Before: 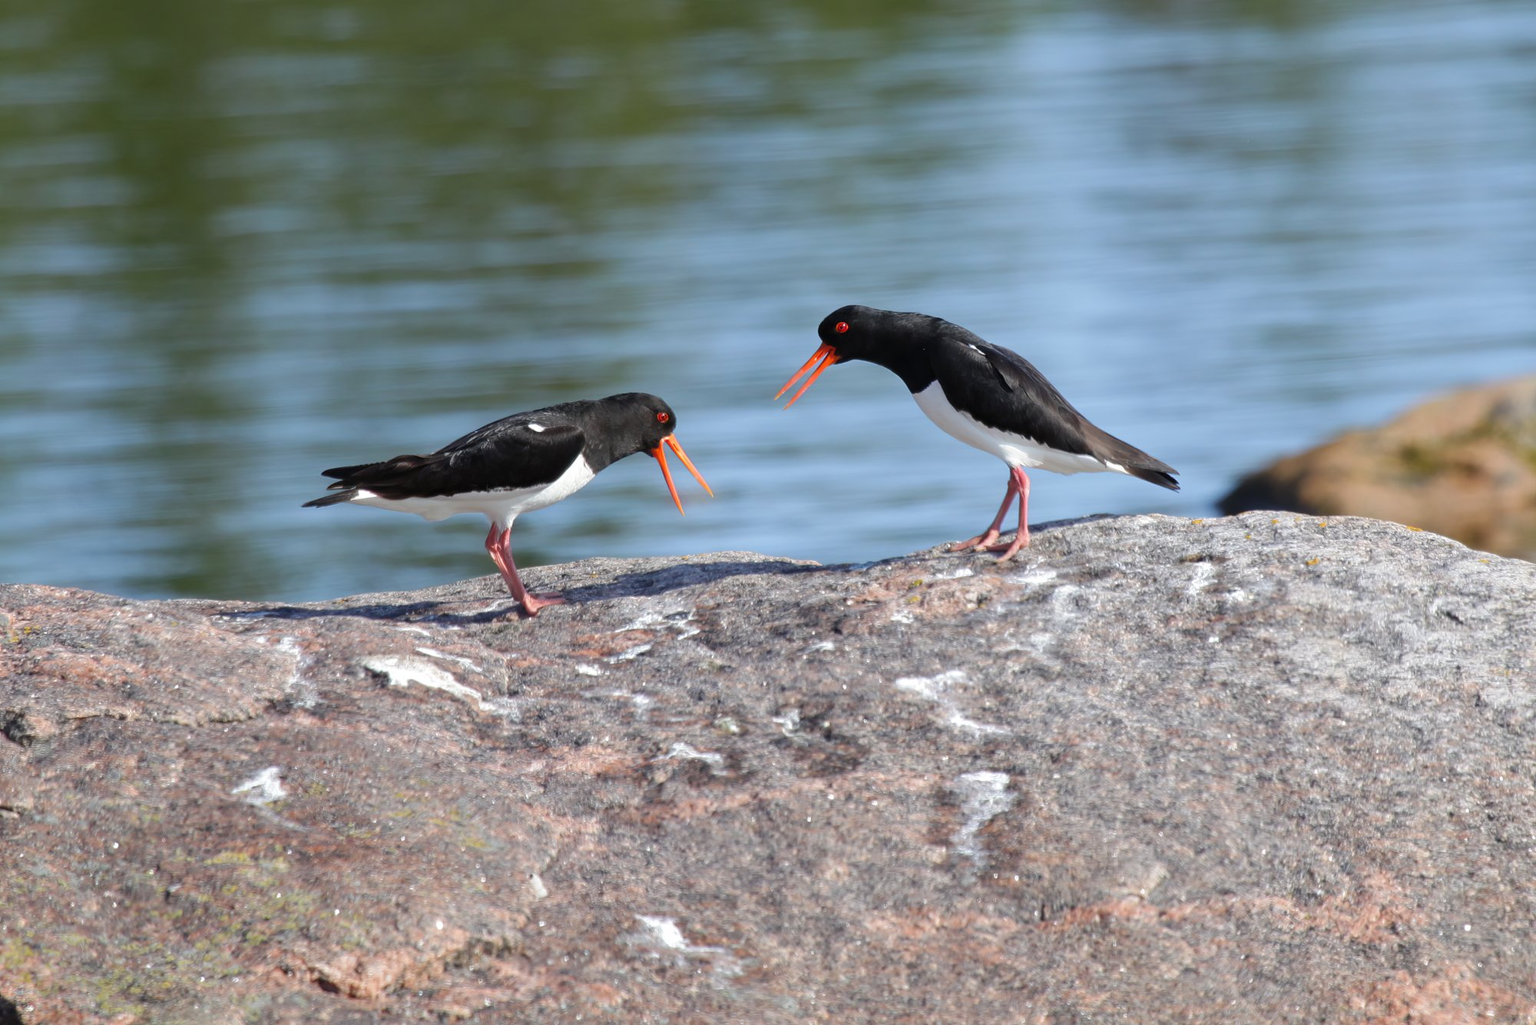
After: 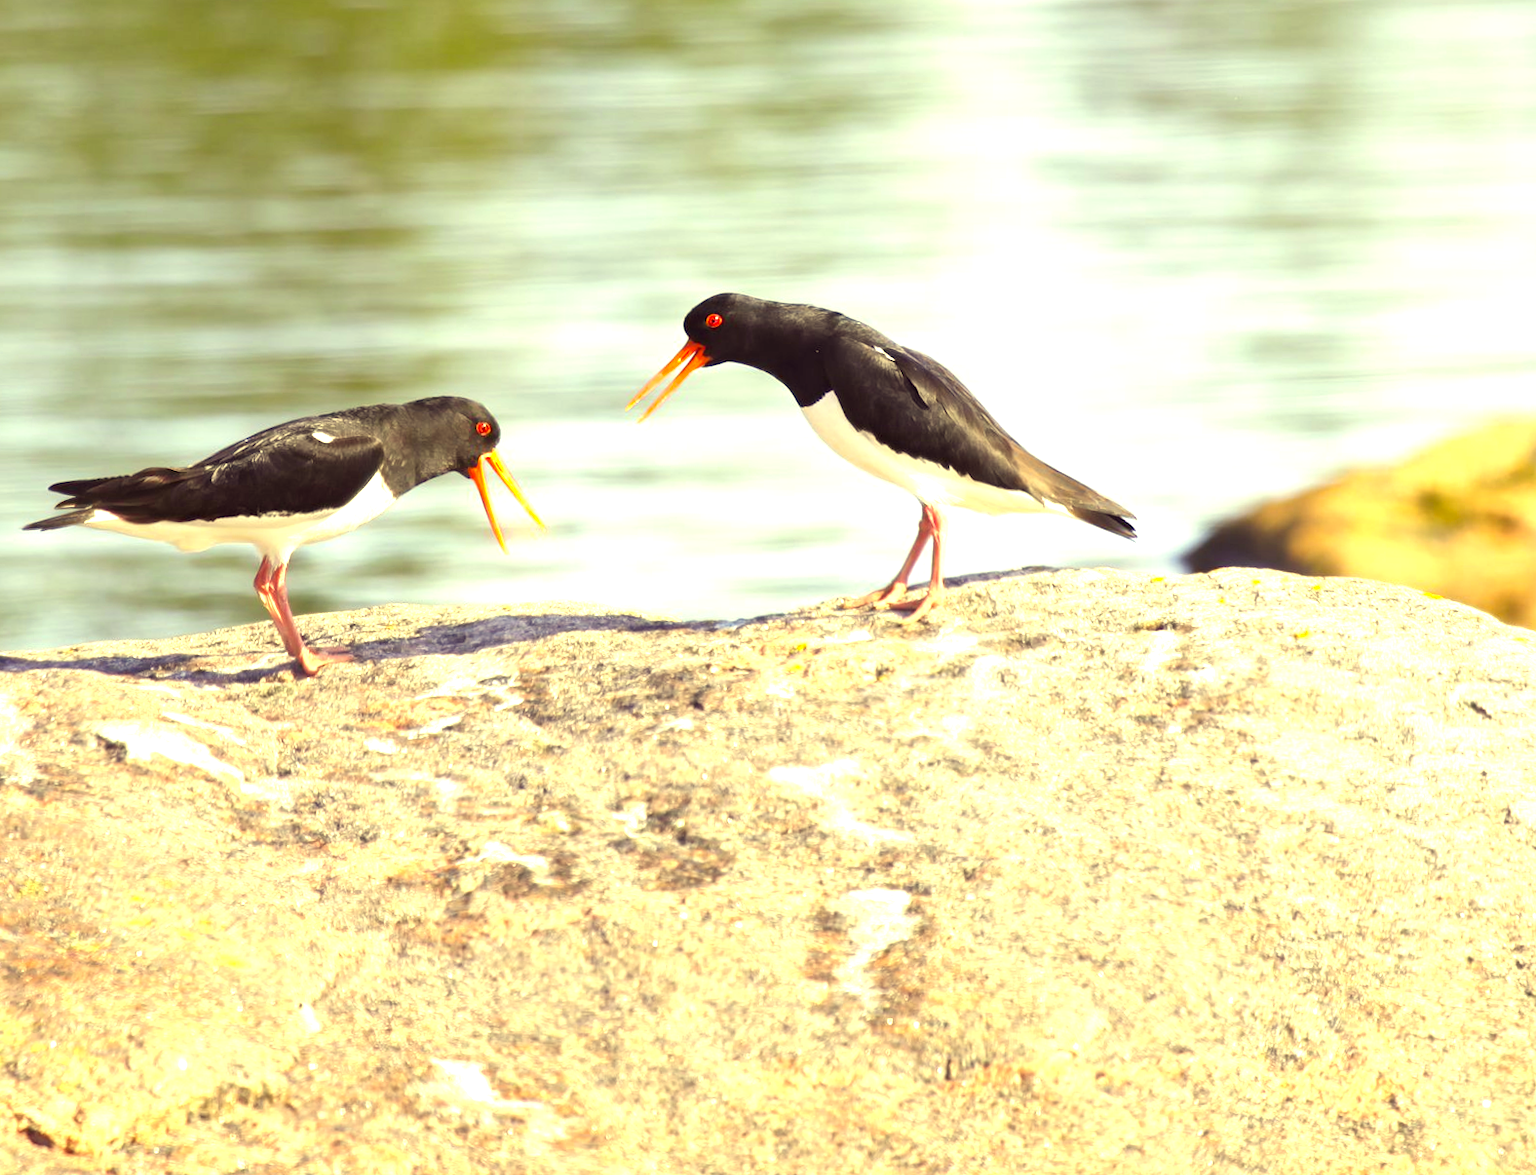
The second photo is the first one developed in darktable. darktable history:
crop and rotate: left 17.959%, top 5.771%, right 1.742%
exposure: black level correction 0, exposure 1.6 EV, compensate exposure bias true, compensate highlight preservation false
color correction: highlights a* -0.482, highlights b* 40, shadows a* 9.8, shadows b* -0.161
rotate and perspective: rotation 1.57°, crop left 0.018, crop right 0.982, crop top 0.039, crop bottom 0.961
